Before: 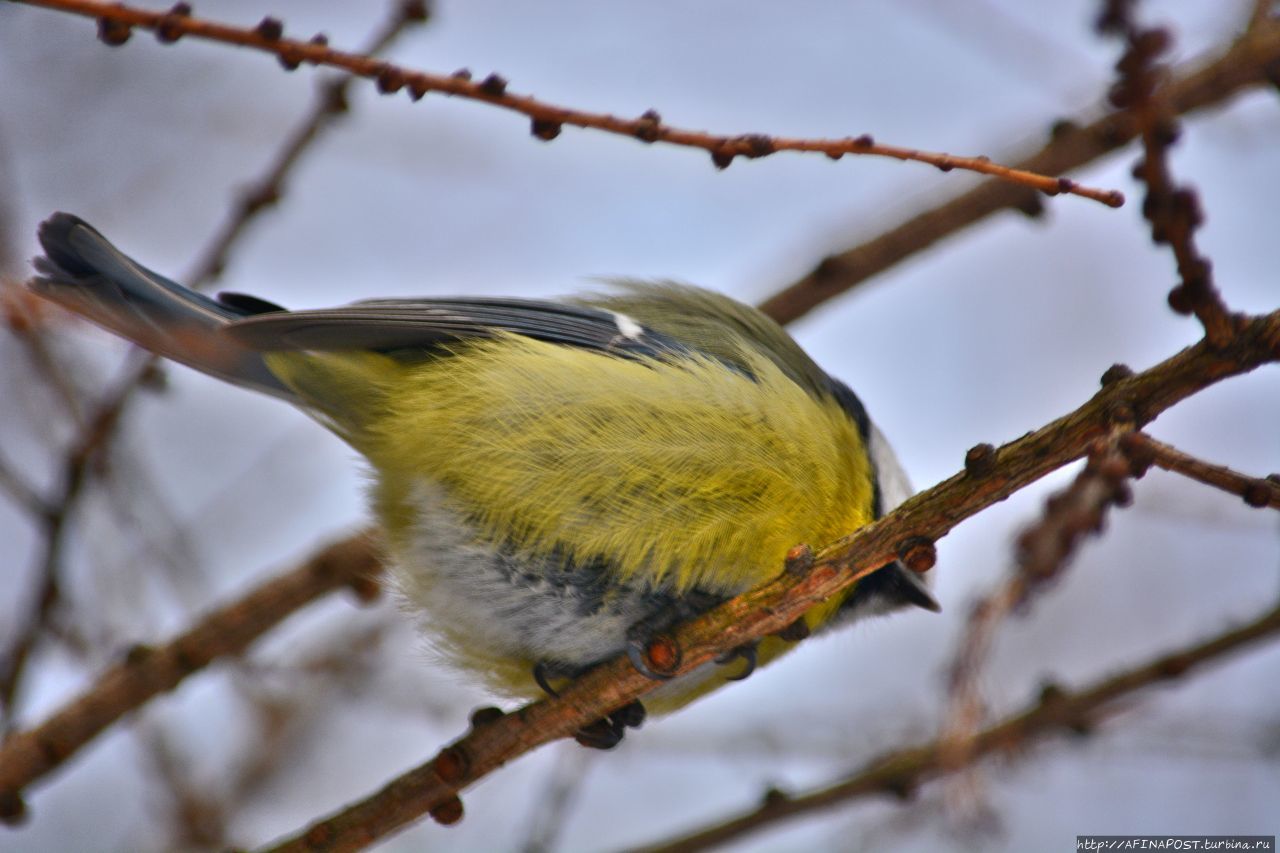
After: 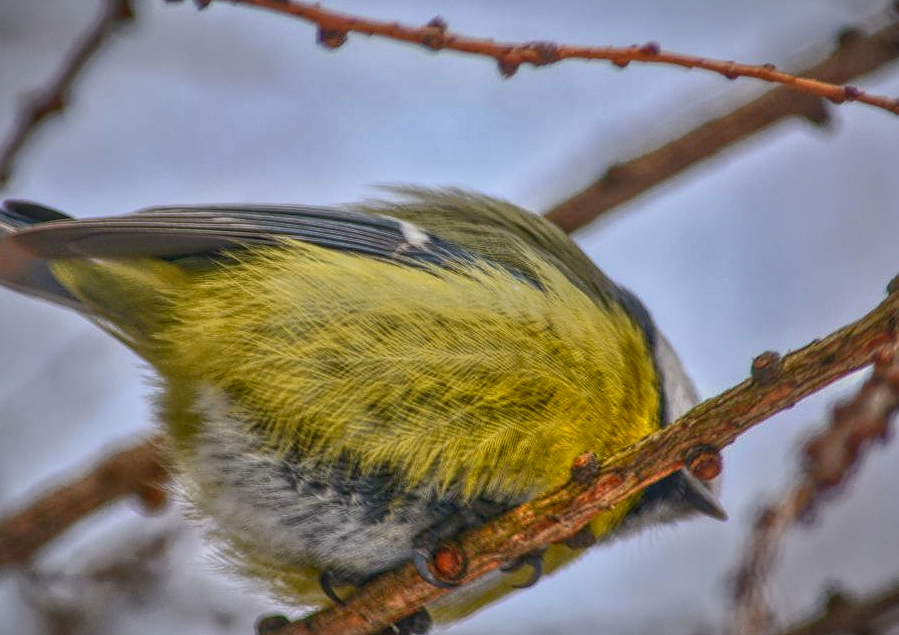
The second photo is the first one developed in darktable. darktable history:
shadows and highlights: on, module defaults
vignetting: fall-off start 100.2%, width/height ratio 1.319
sharpen: radius 1.007
crop and rotate: left 16.762%, top 10.88%, right 12.967%, bottom 14.582%
exposure: compensate exposure bias true, compensate highlight preservation false
contrast brightness saturation: contrast 0.149, brightness -0.011, saturation 0.097
local contrast: highlights 20%, shadows 25%, detail 200%, midtone range 0.2
